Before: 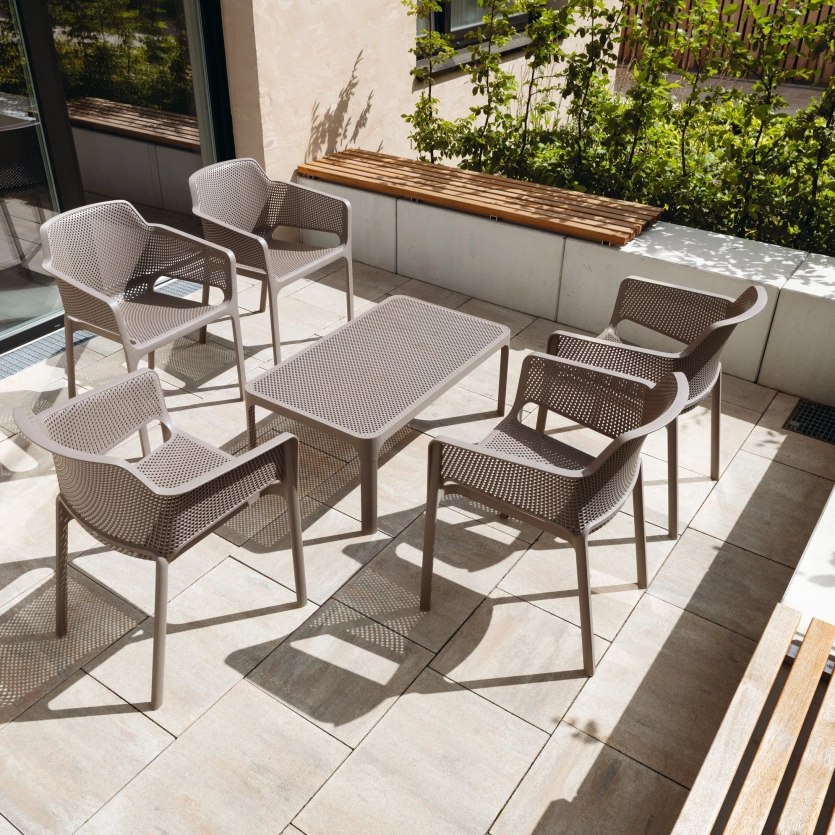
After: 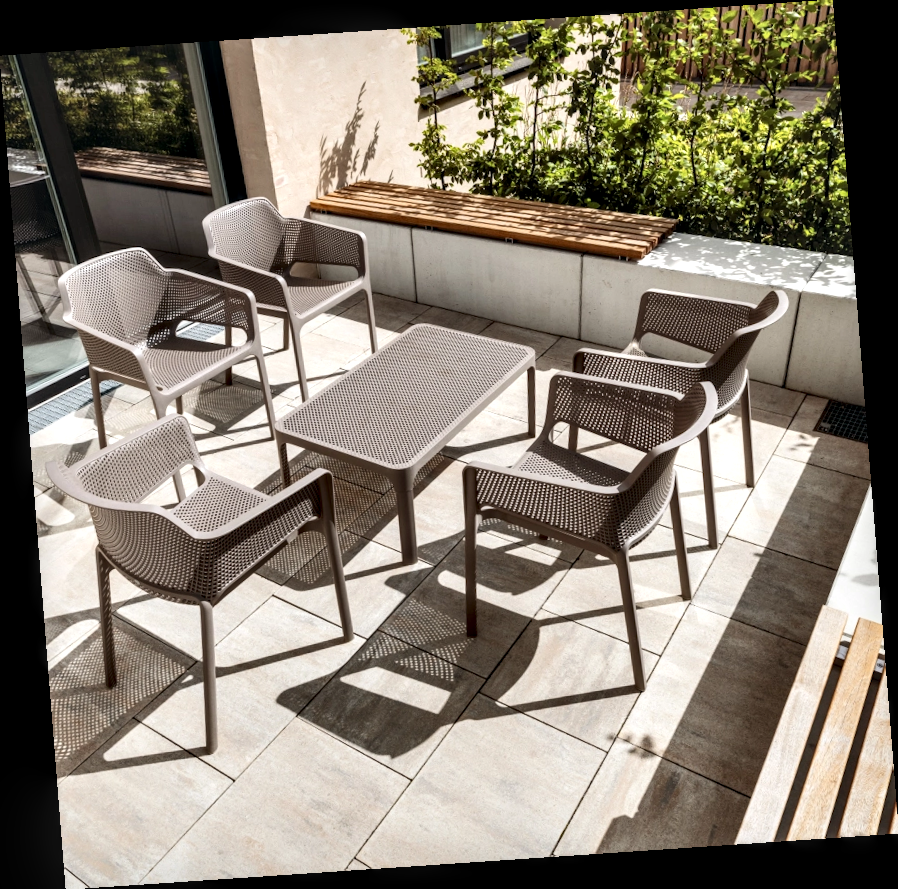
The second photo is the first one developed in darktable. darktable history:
contrast brightness saturation: contrast 0.15, brightness 0.05
rotate and perspective: rotation -4.2°, shear 0.006, automatic cropping off
shadows and highlights: shadows 20.91, highlights -82.73, soften with gaussian
local contrast: highlights 60%, shadows 60%, detail 160%
